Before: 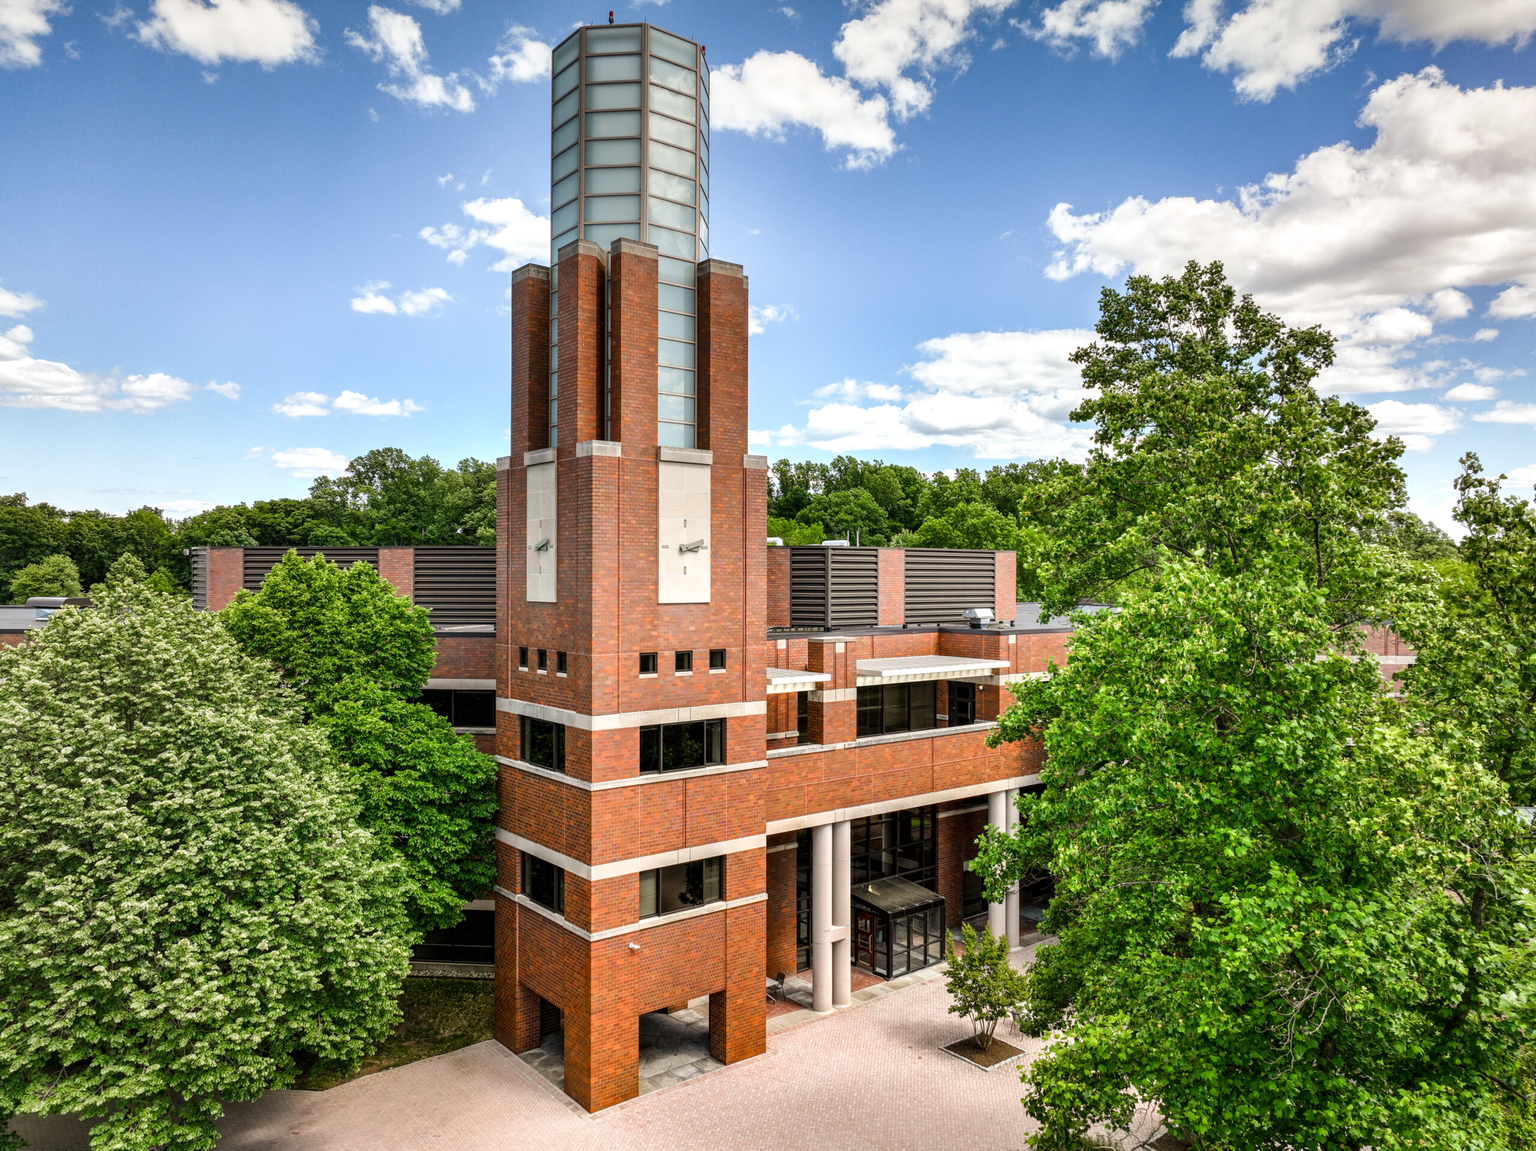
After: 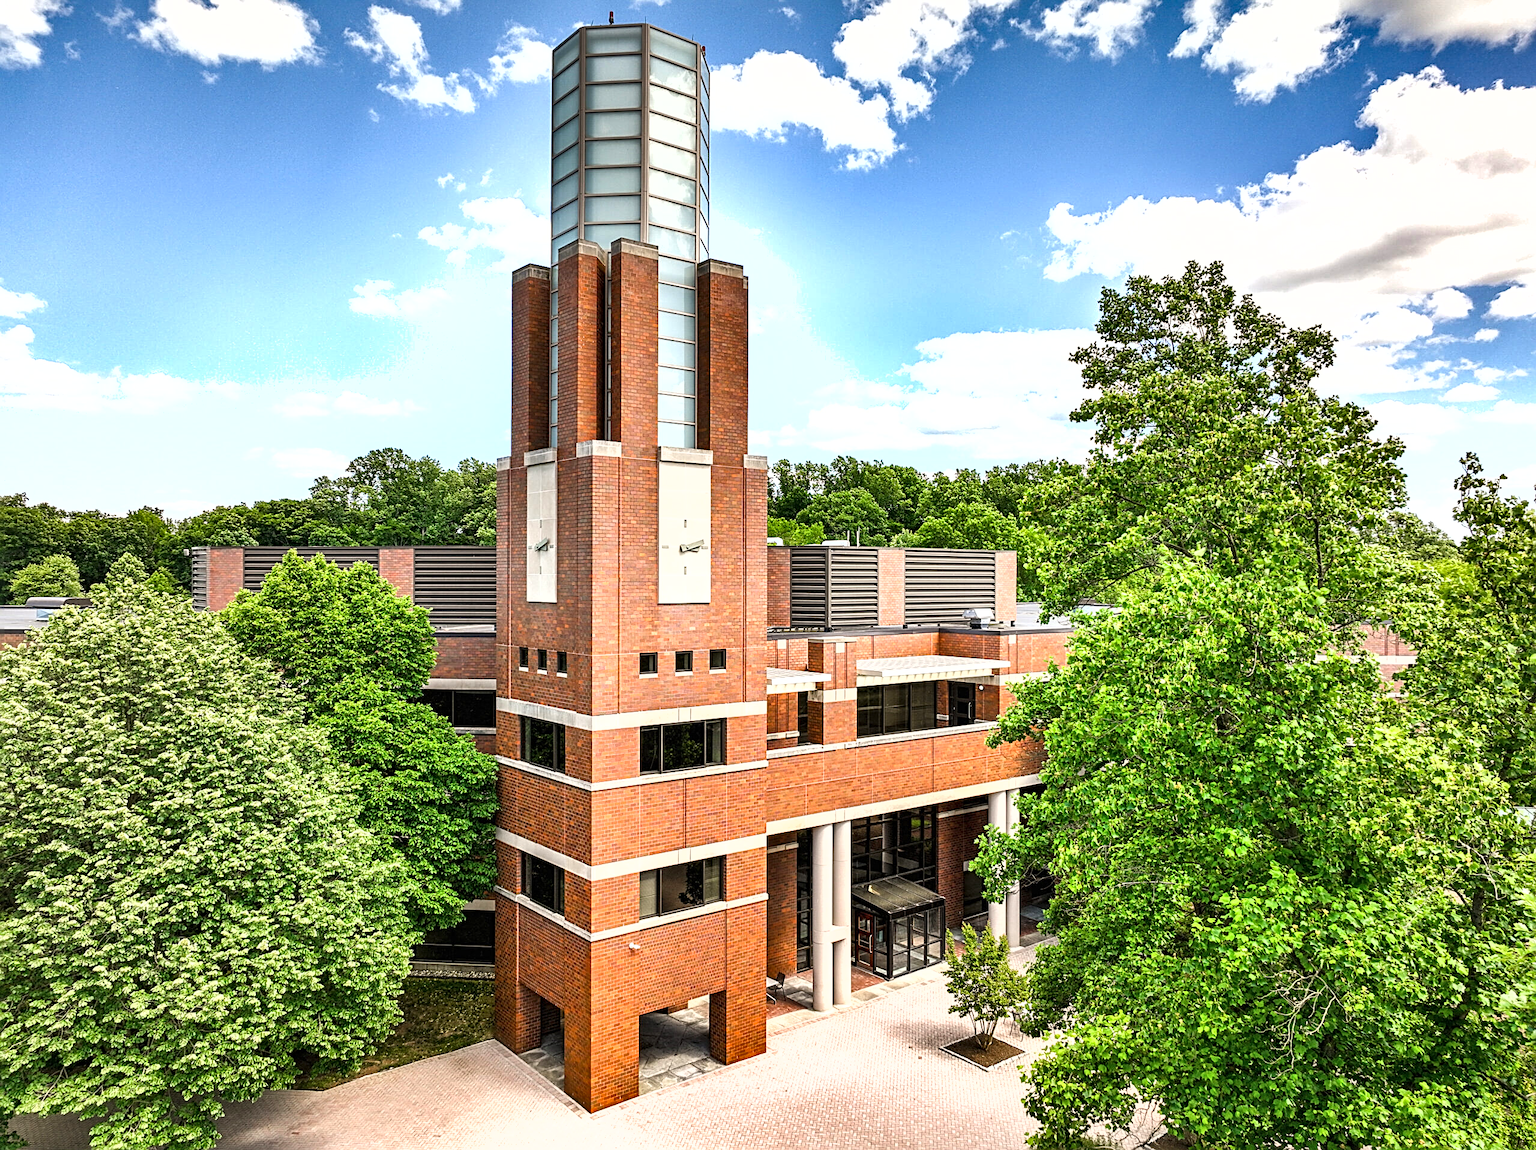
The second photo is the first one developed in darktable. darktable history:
exposure: black level correction 0, exposure 0.7 EV, compensate exposure bias true, compensate highlight preservation false
shadows and highlights: low approximation 0.01, soften with gaussian
sharpen: radius 2.531, amount 0.628
